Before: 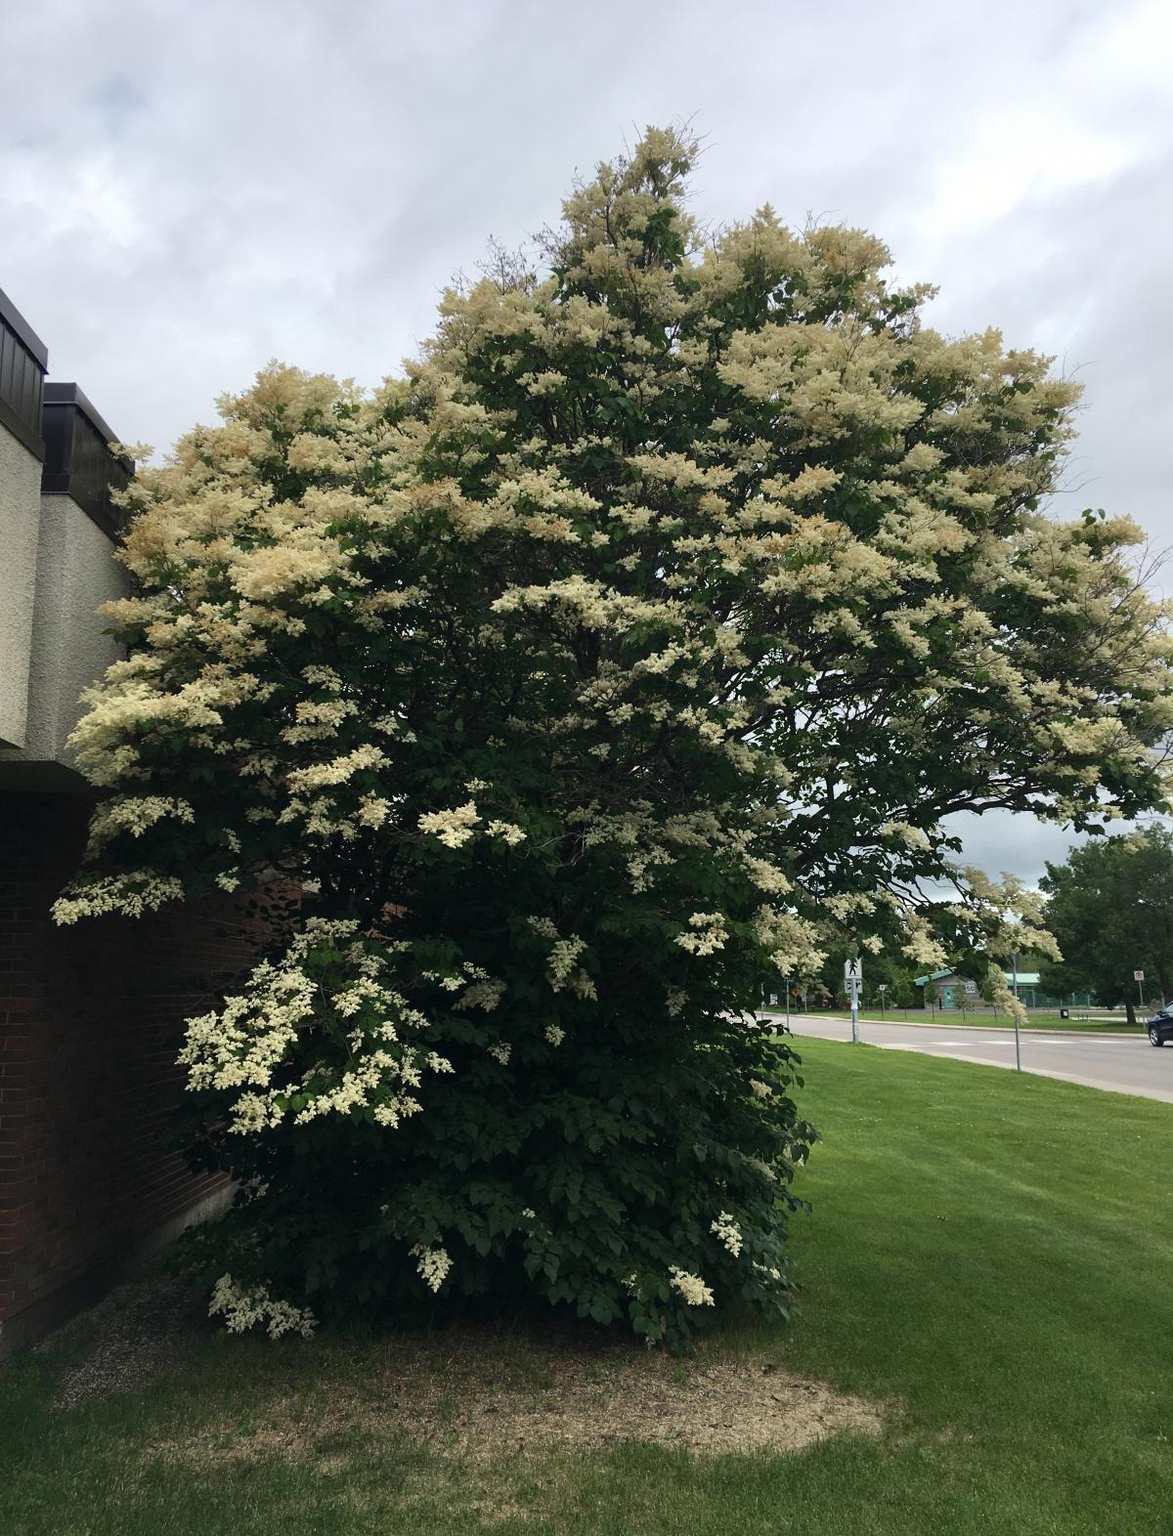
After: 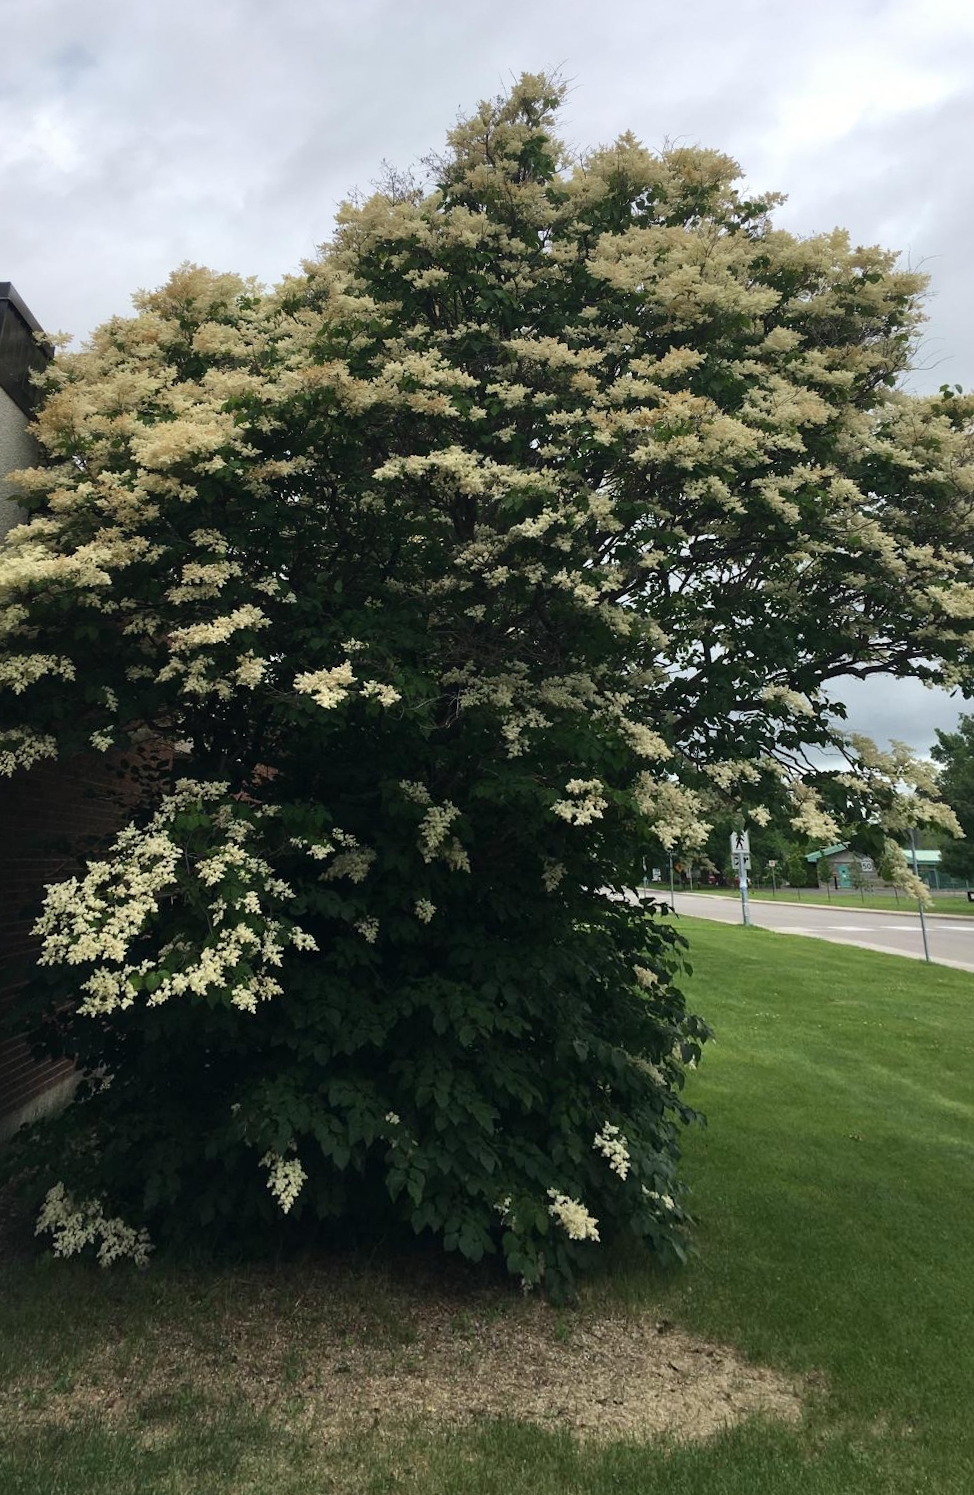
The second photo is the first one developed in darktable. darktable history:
crop: left 1.743%, right 0.268%, bottom 2.011%
rotate and perspective: rotation 0.72°, lens shift (vertical) -0.352, lens shift (horizontal) -0.051, crop left 0.152, crop right 0.859, crop top 0.019, crop bottom 0.964
